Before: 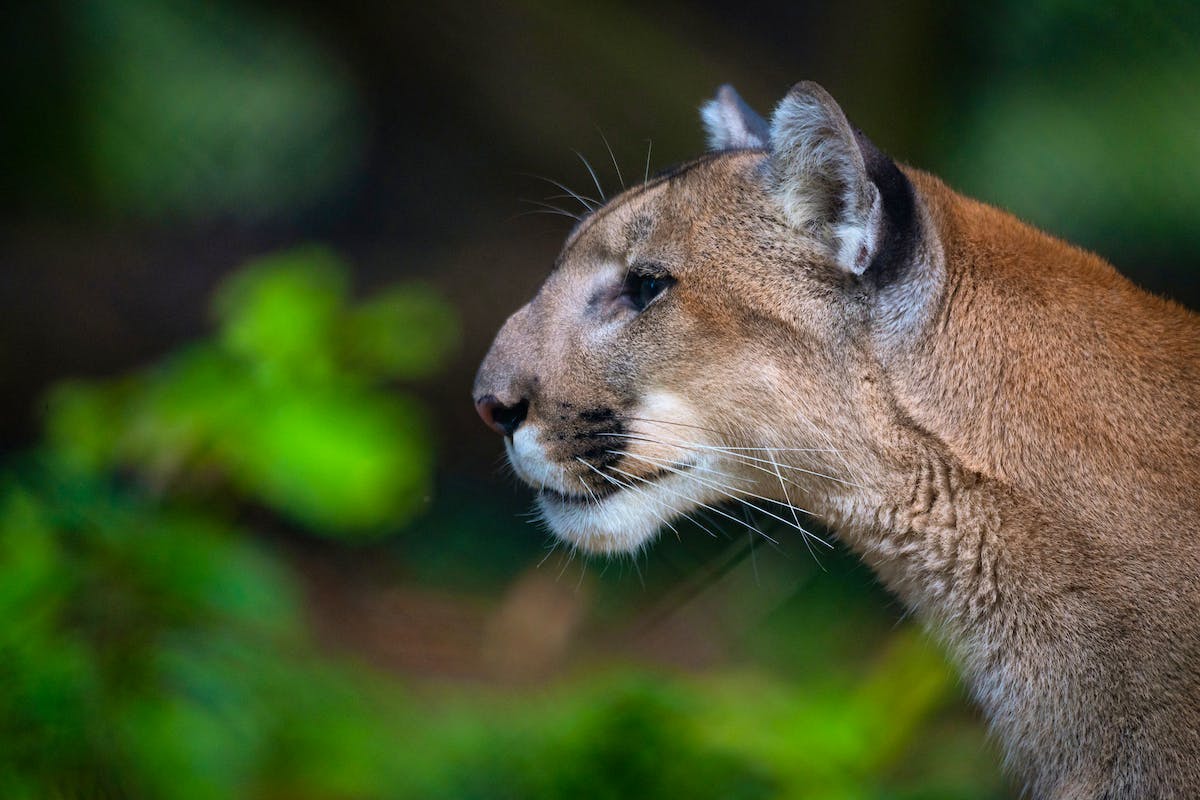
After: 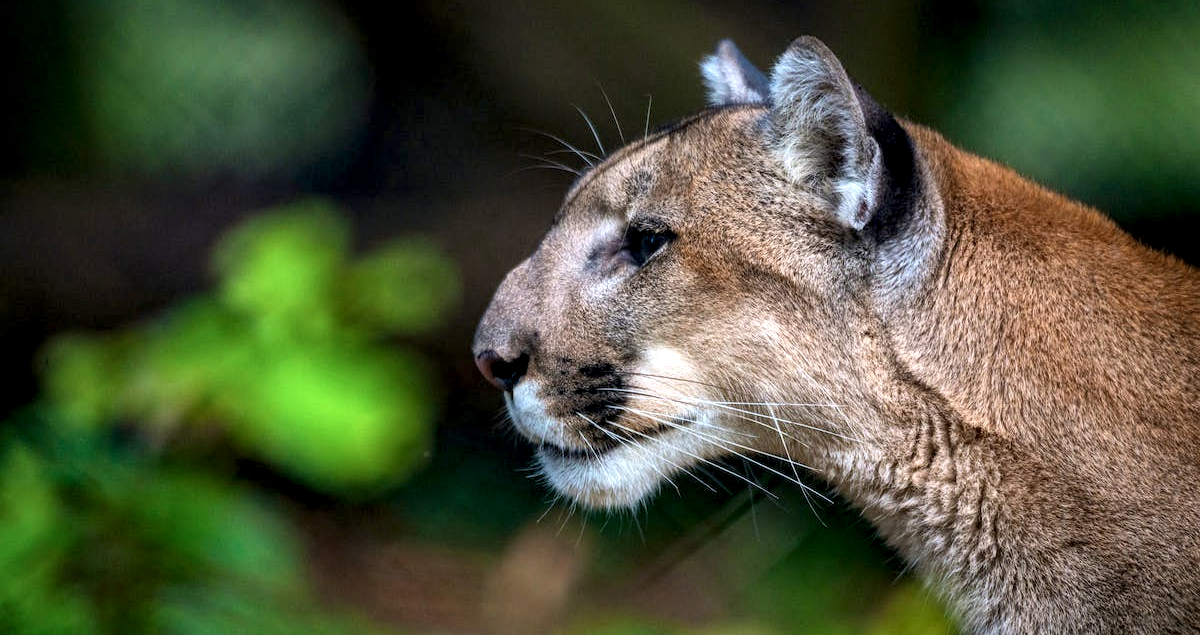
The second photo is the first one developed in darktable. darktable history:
crop and rotate: top 5.65%, bottom 14.904%
local contrast: highlights 60%, shadows 60%, detail 160%
